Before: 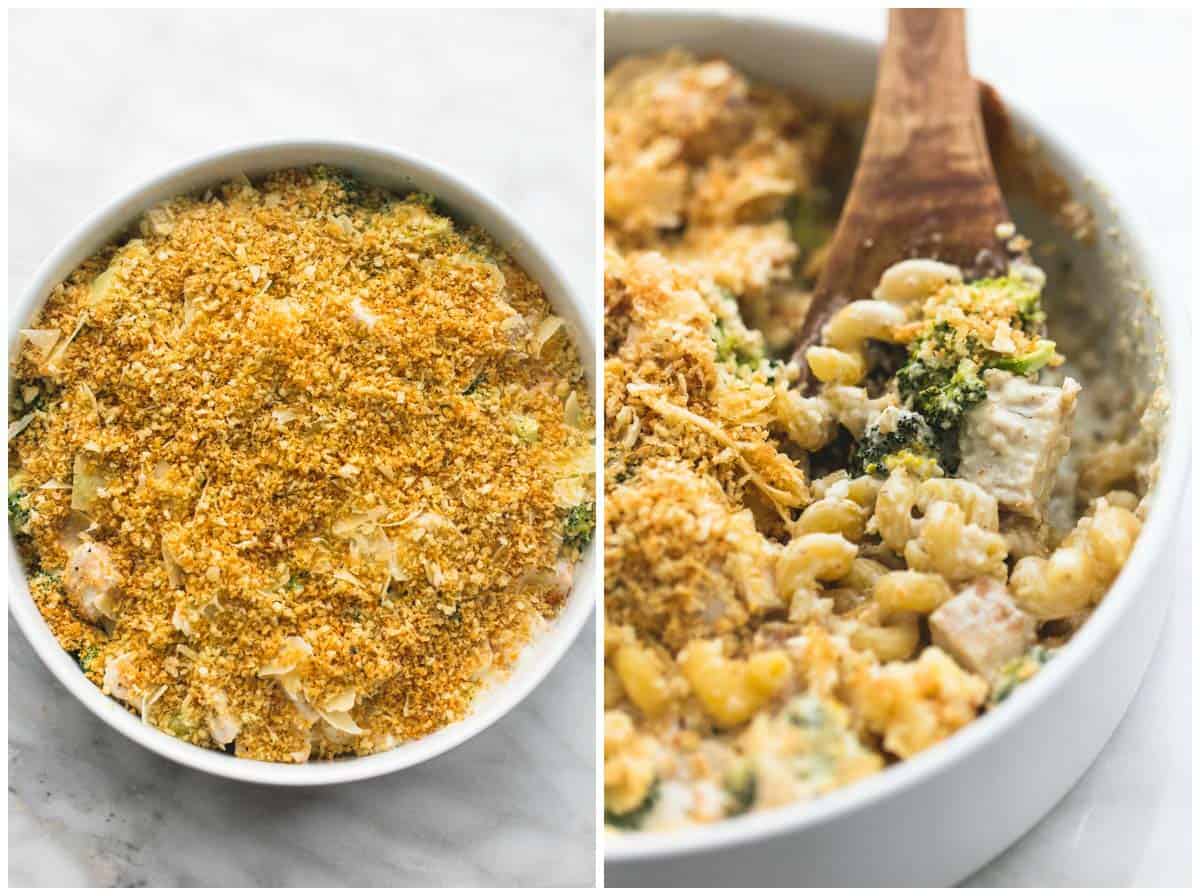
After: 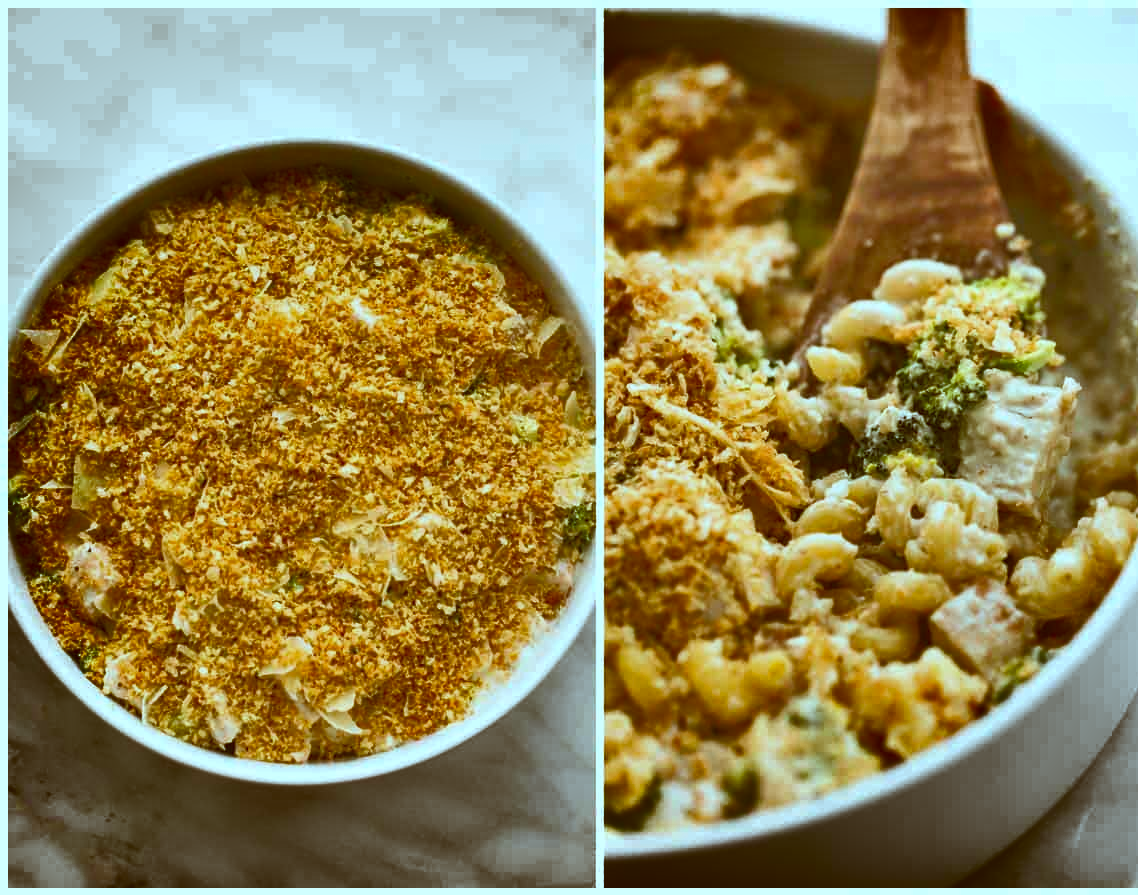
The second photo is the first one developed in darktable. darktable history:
shadows and highlights: shadows 20.91, highlights -82.73, soften with gaussian
color correction: highlights a* -14.62, highlights b* -16.22, shadows a* 10.12, shadows b* 29.4
crop and rotate: right 5.167%
